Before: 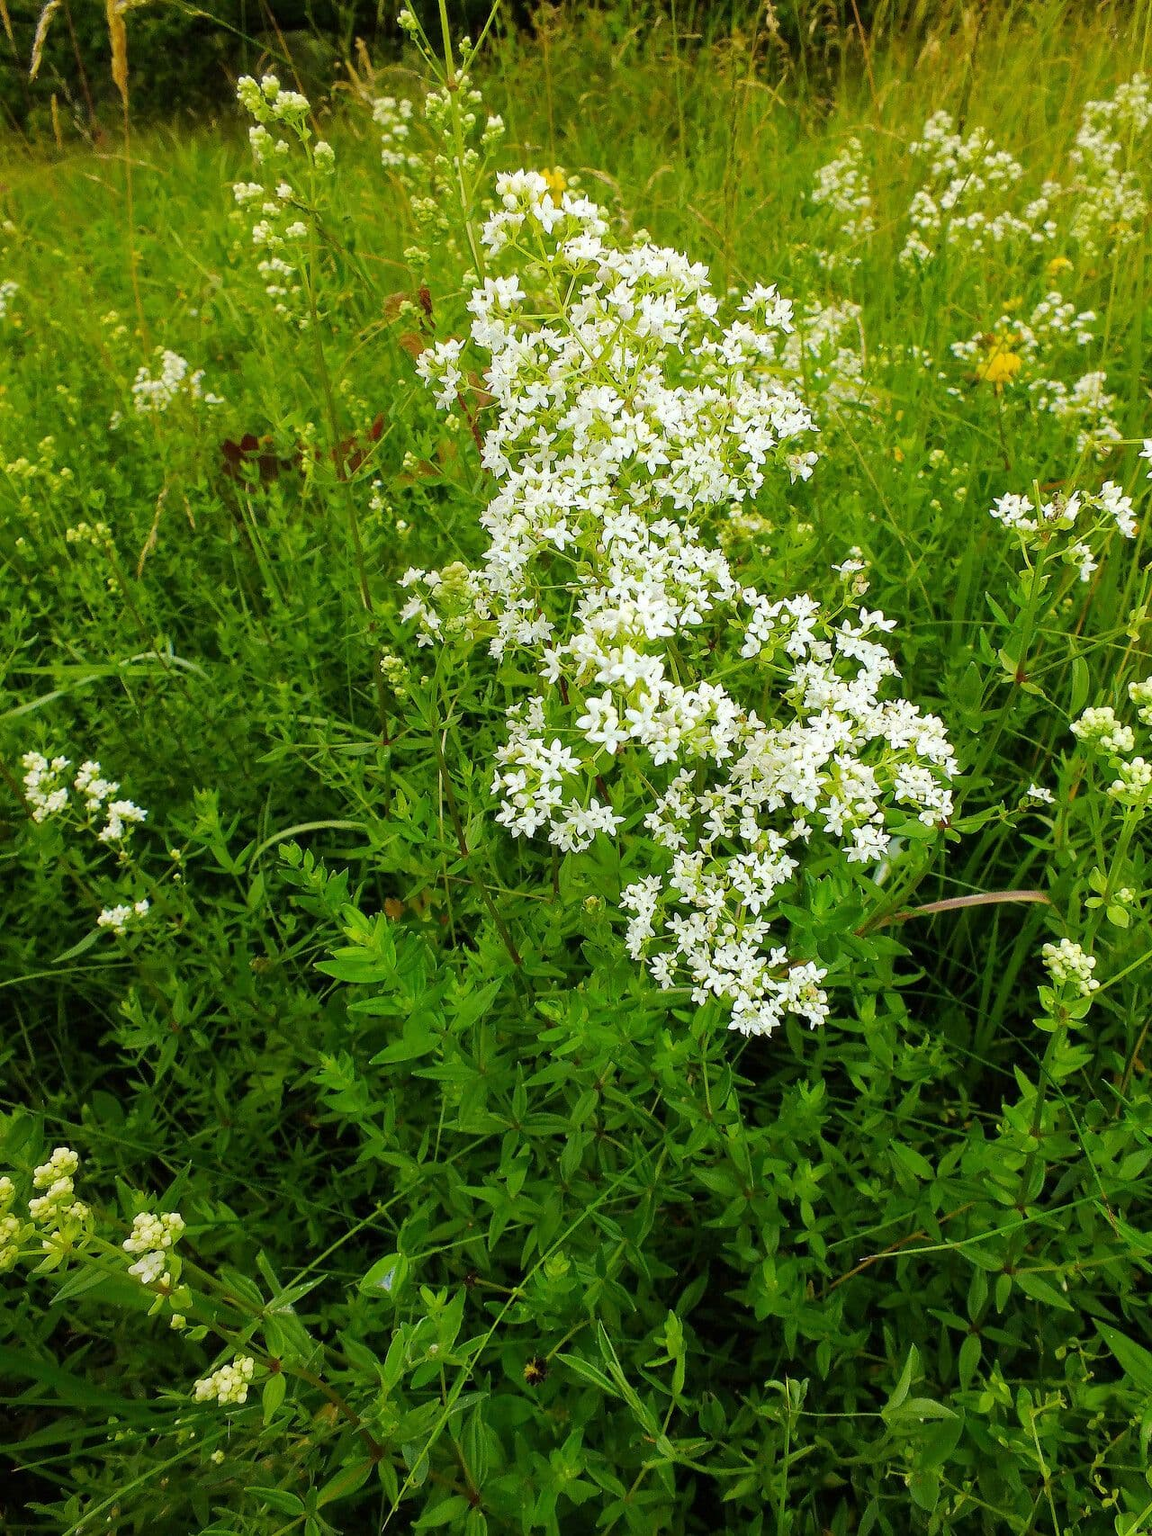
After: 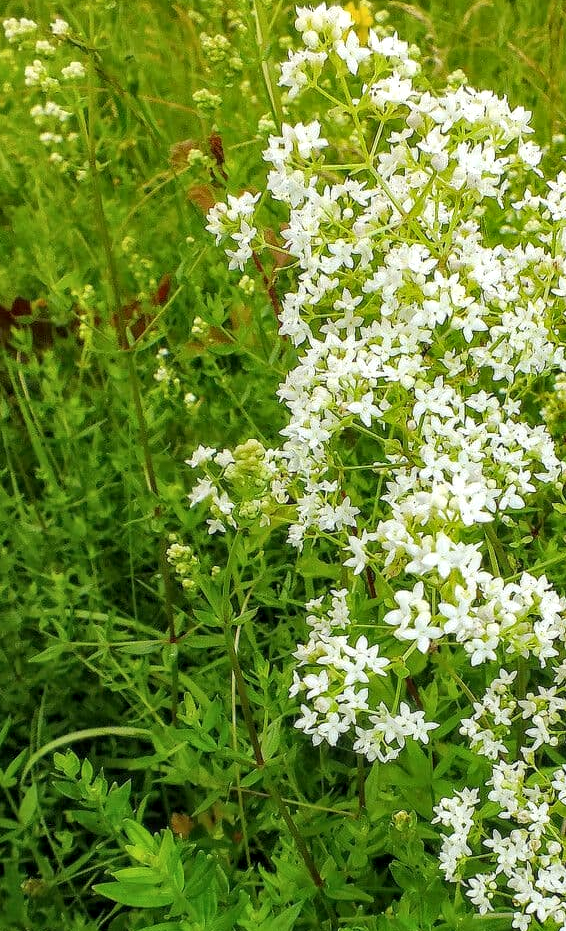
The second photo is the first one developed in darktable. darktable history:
crop: left 20.04%, top 10.885%, right 35.708%, bottom 34.523%
shadows and highlights: shadows 36.62, highlights -27.3, soften with gaussian
local contrast: on, module defaults
